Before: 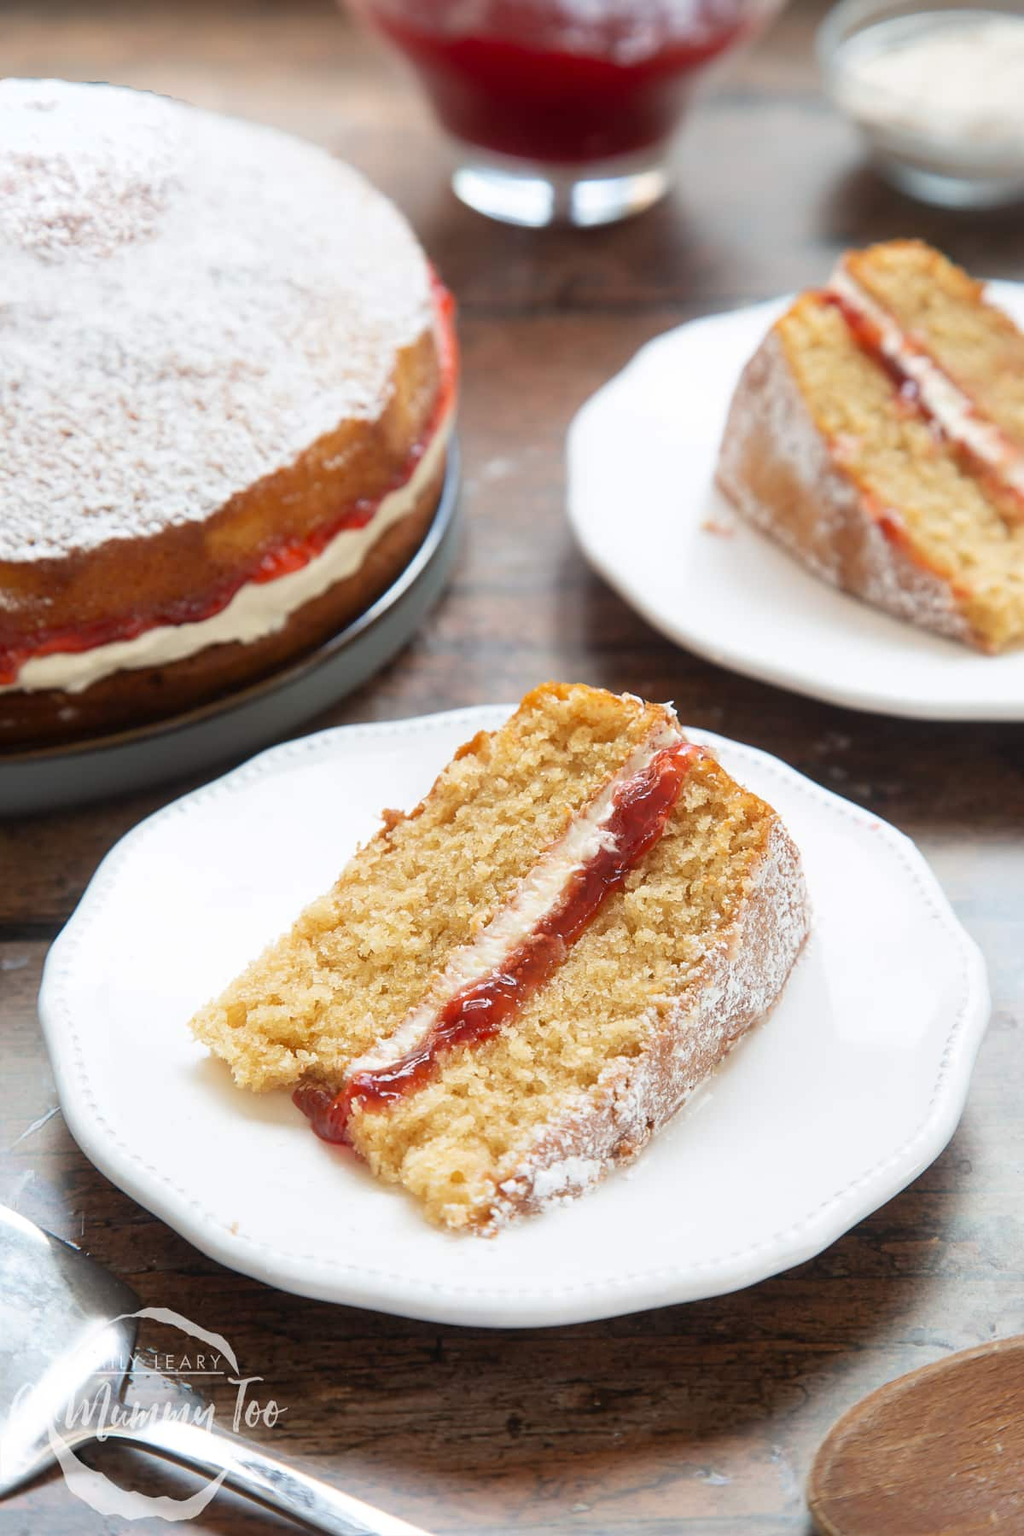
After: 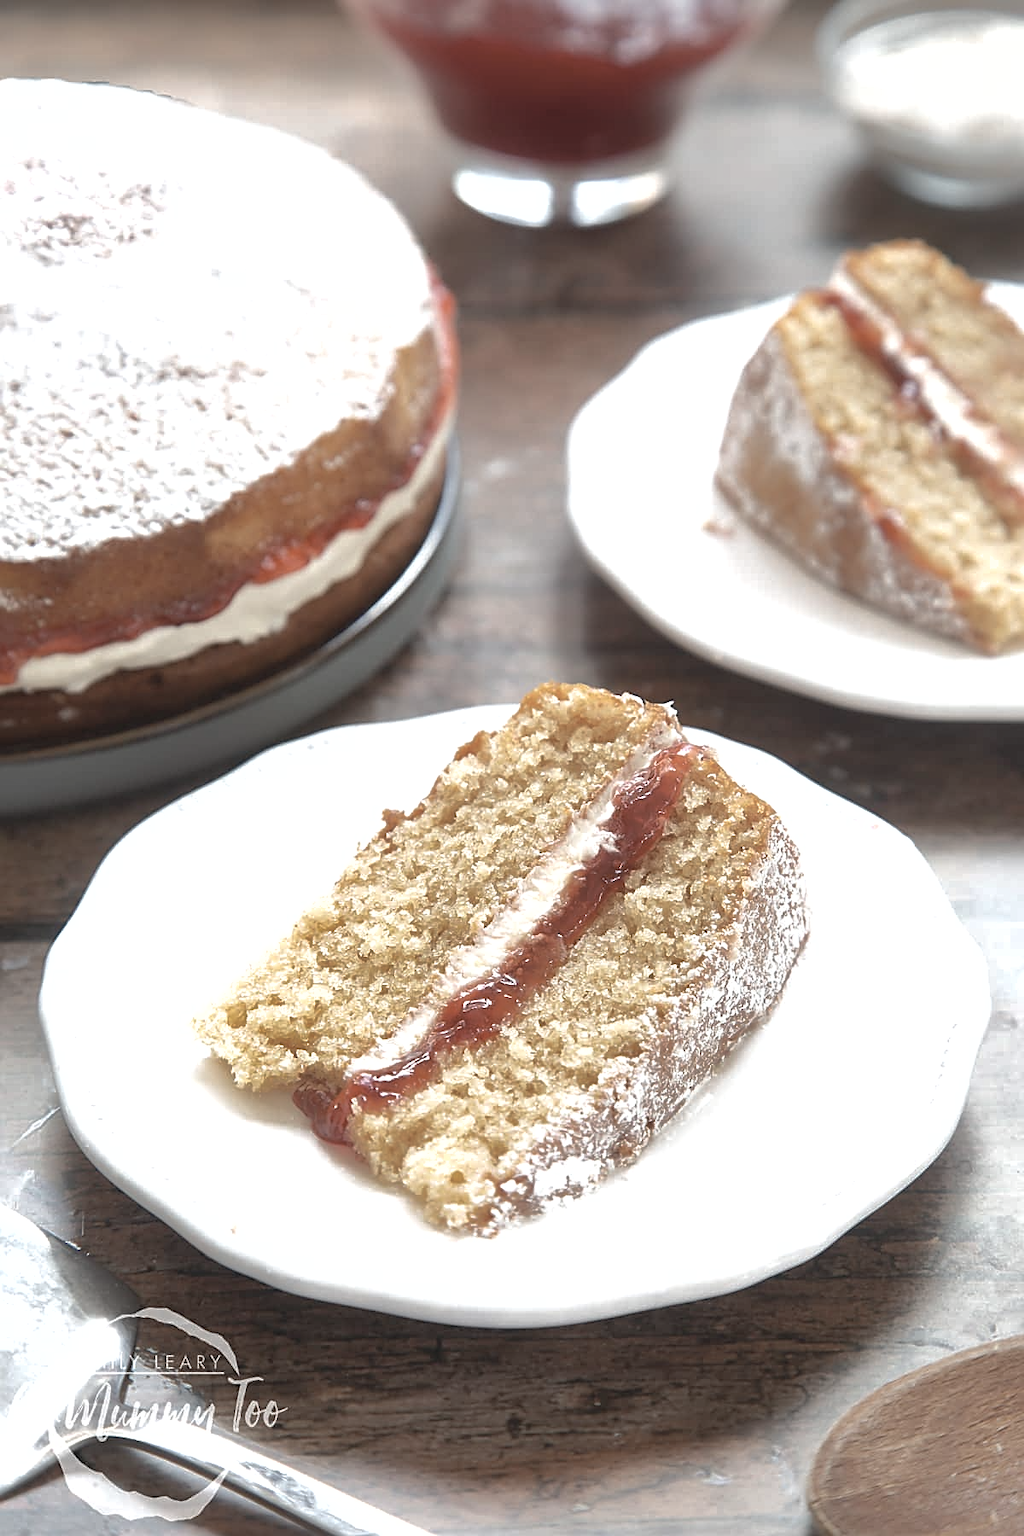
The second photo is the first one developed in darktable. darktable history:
sharpen: on, module defaults
color zones: curves: ch1 [(0, 0.292) (0.001, 0.292) (0.2, 0.264) (0.4, 0.248) (0.6, 0.248) (0.8, 0.264) (0.999, 0.292) (1, 0.292)]
contrast brightness saturation: contrast -0.067, brightness -0.043, saturation -0.106
shadows and highlights: on, module defaults
tone equalizer: edges refinement/feathering 500, mask exposure compensation -1.57 EV, preserve details no
exposure: black level correction -0.002, exposure 0.547 EV, compensate highlight preservation false
